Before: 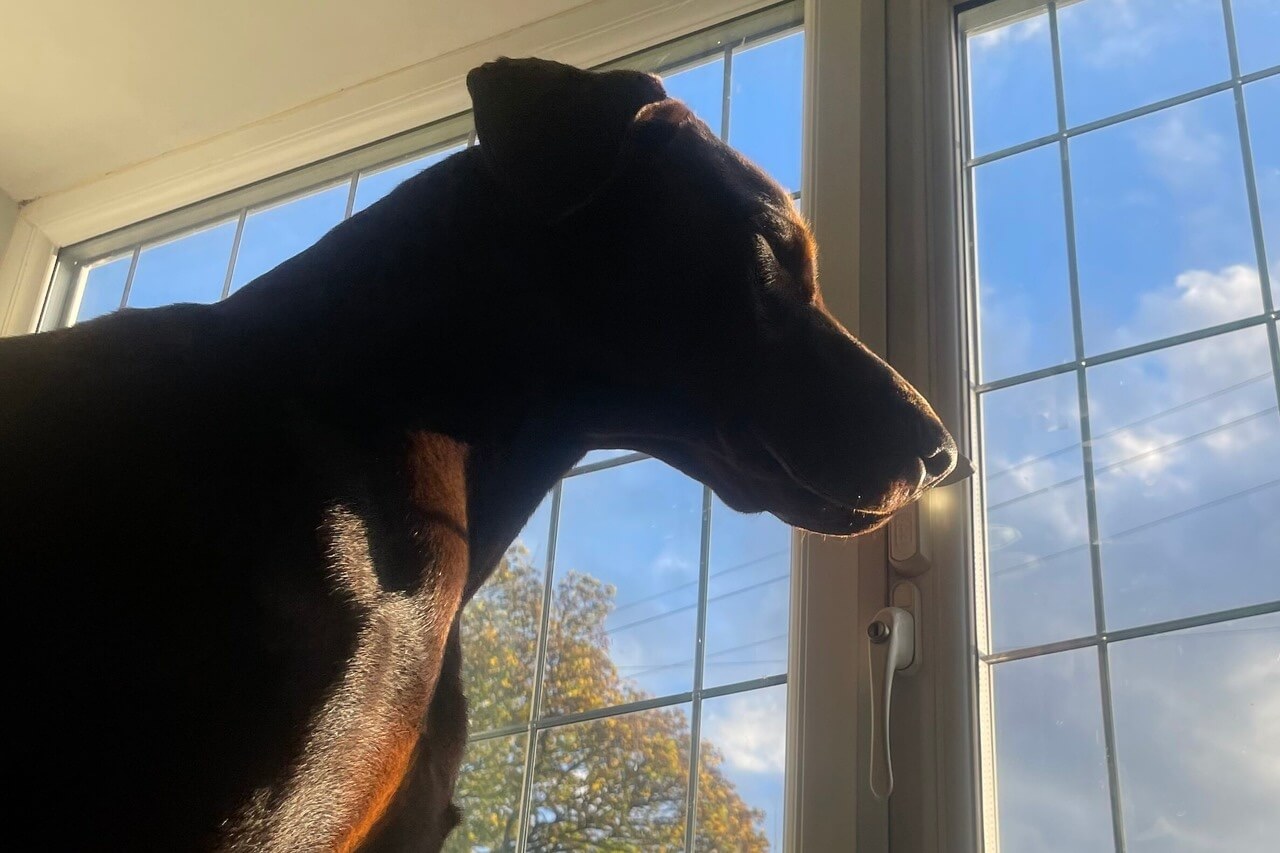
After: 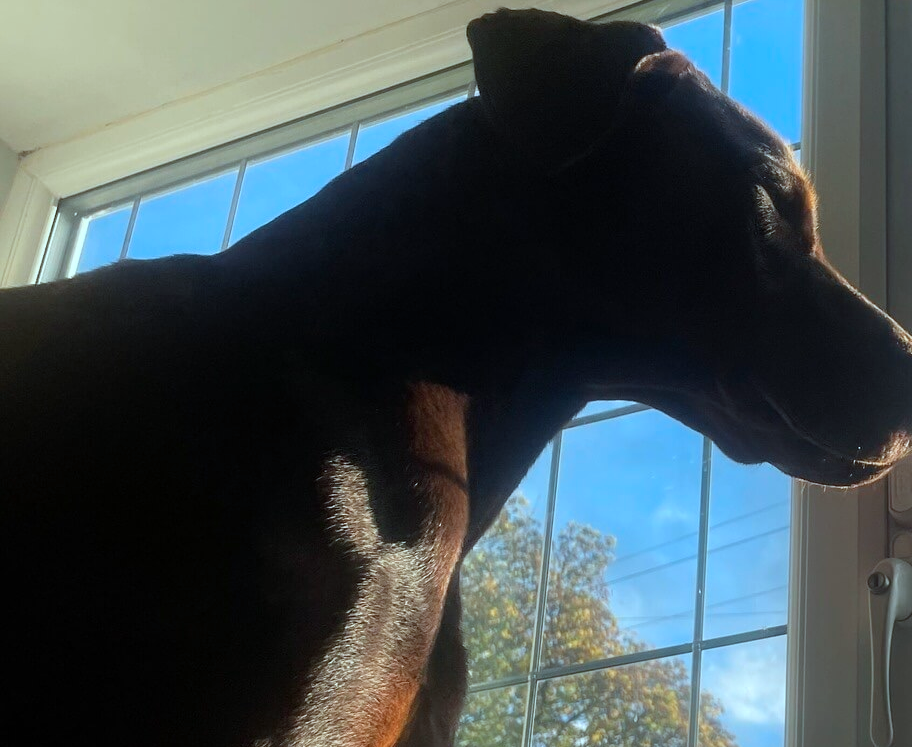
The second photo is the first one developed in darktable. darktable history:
color correction: highlights a* -11.71, highlights b* -15.58
crop: top 5.803%, right 27.864%, bottom 5.804%
